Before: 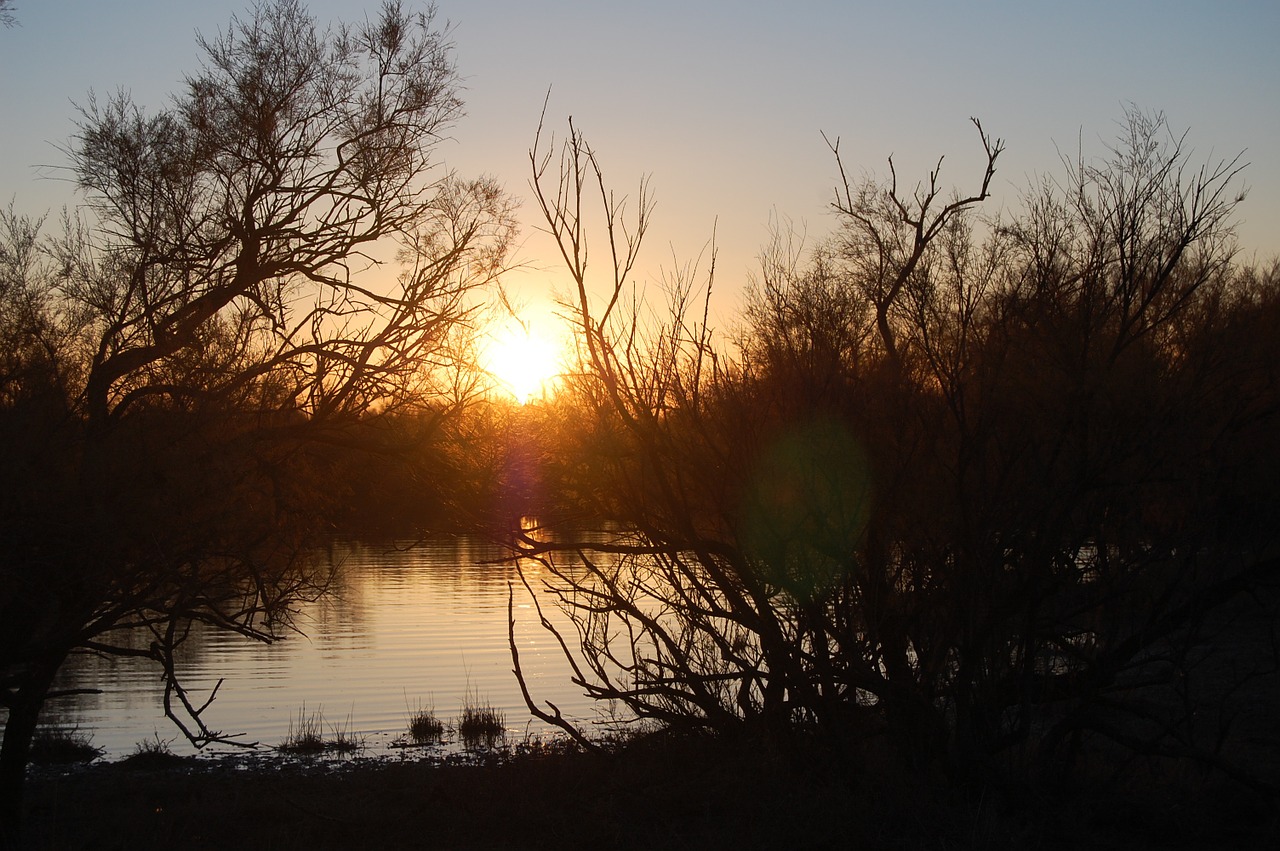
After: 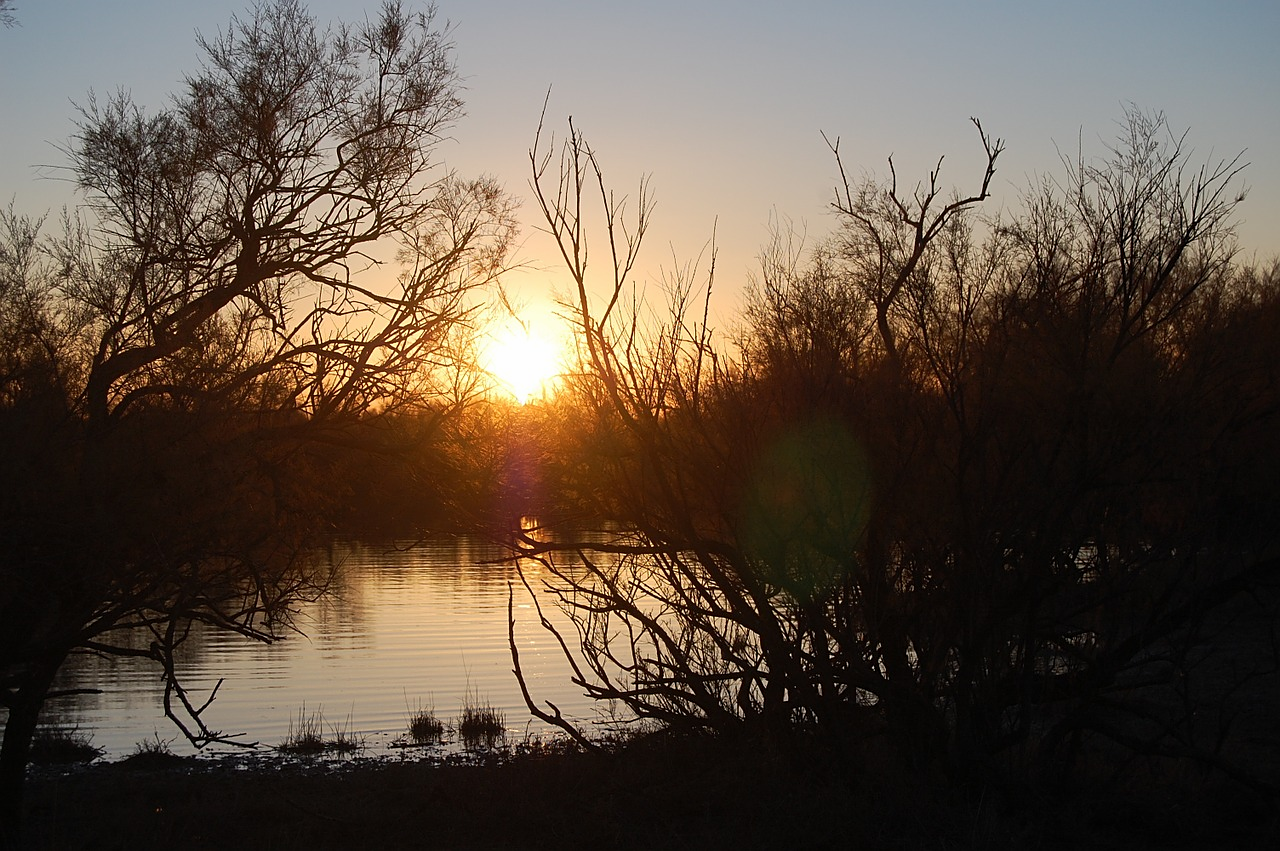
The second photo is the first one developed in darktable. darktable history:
sharpen: amount 0.217
exposure: exposure -0.015 EV, compensate highlight preservation false
